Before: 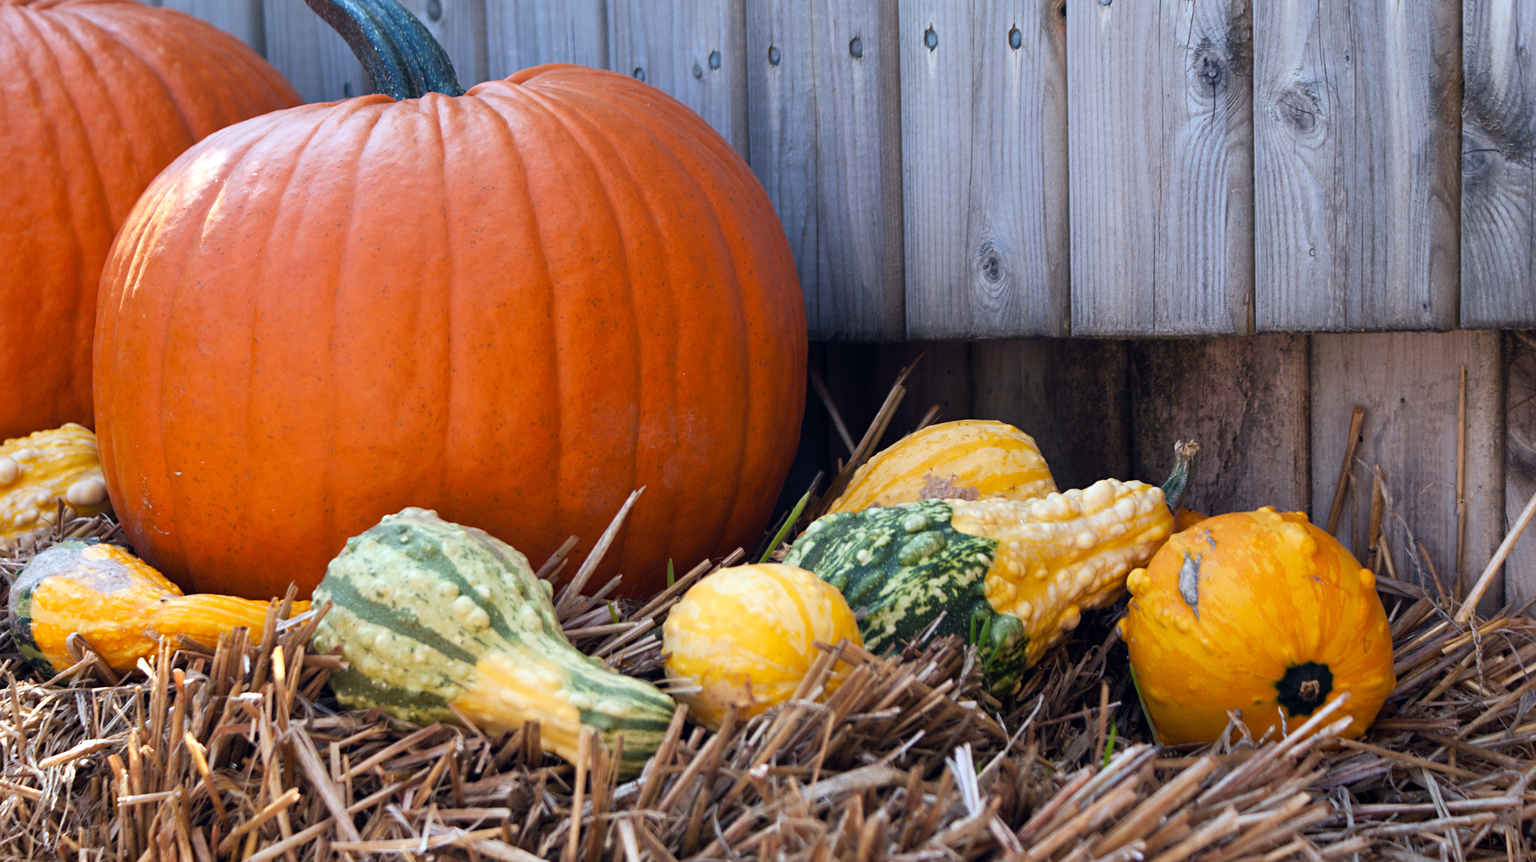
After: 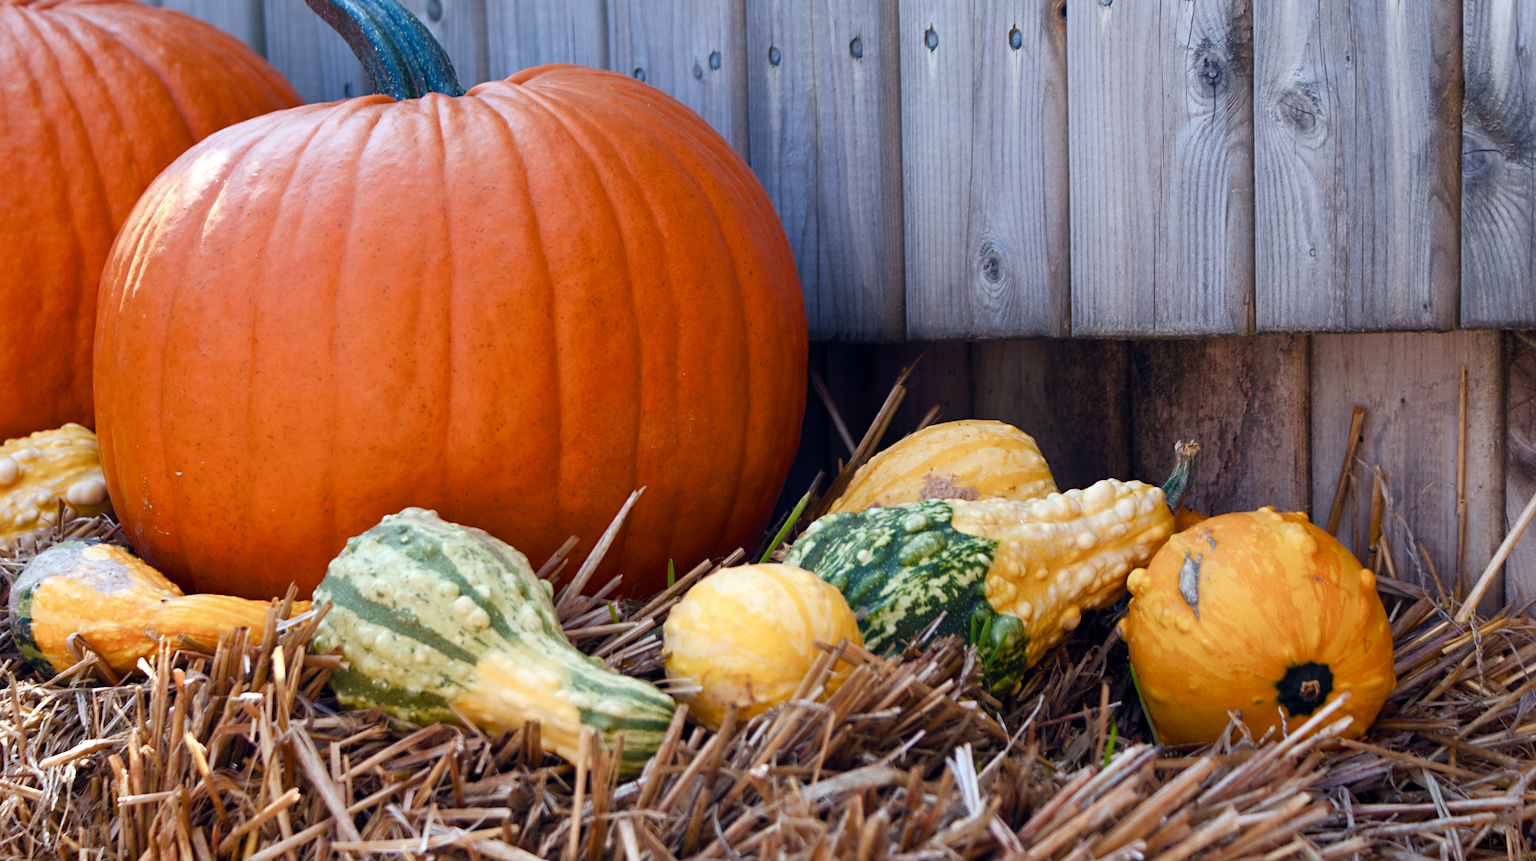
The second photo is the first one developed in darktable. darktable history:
color balance rgb: perceptual saturation grading › global saturation 20%, perceptual saturation grading › highlights -49.076%, perceptual saturation grading › shadows 24.495%, global vibrance 20%
tone equalizer: mask exposure compensation -0.487 EV
